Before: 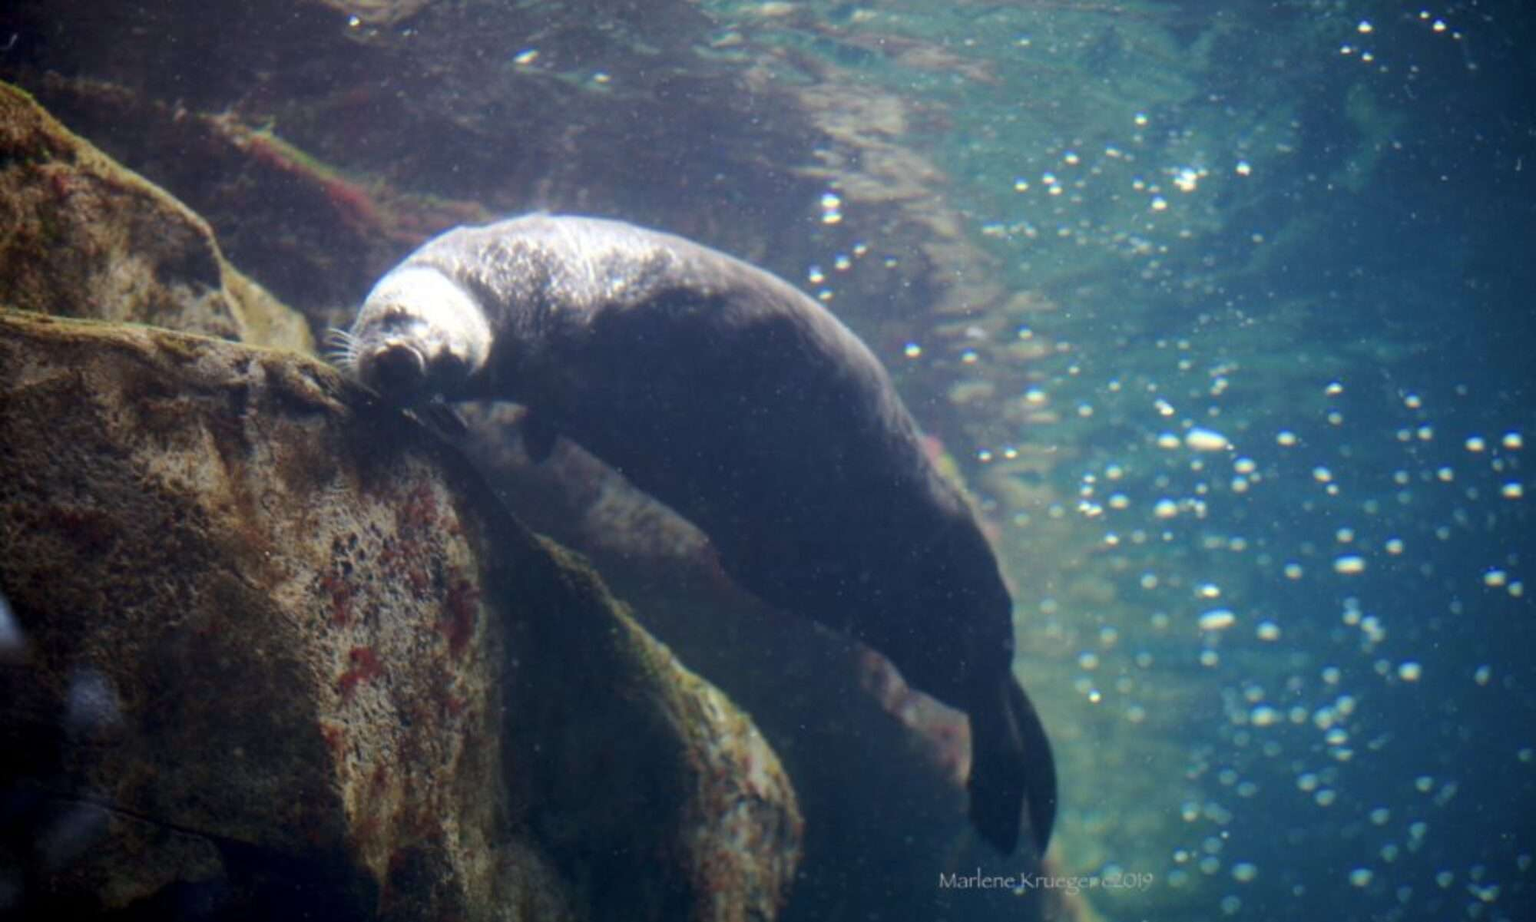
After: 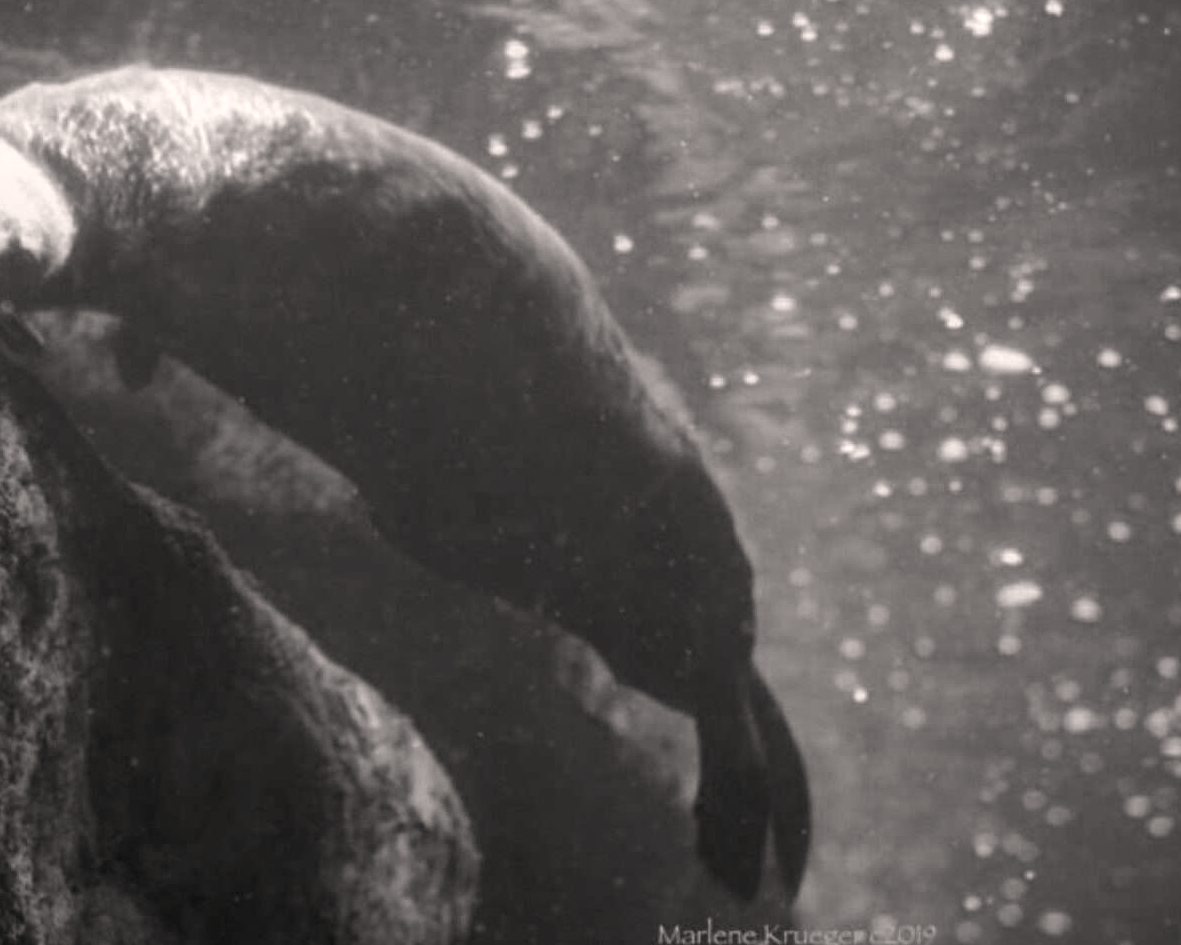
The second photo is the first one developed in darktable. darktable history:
local contrast: on, module defaults
color calibration: output gray [0.22, 0.42, 0.37, 0], gray › normalize channels true, illuminant same as pipeline (D50), adaptation XYZ, x 0.346, y 0.359, gamut compression 0
crop and rotate: left 28.256%, top 17.734%, right 12.656%, bottom 3.573%
color correction: highlights a* 5.59, highlights b* 5.24, saturation 0.68
